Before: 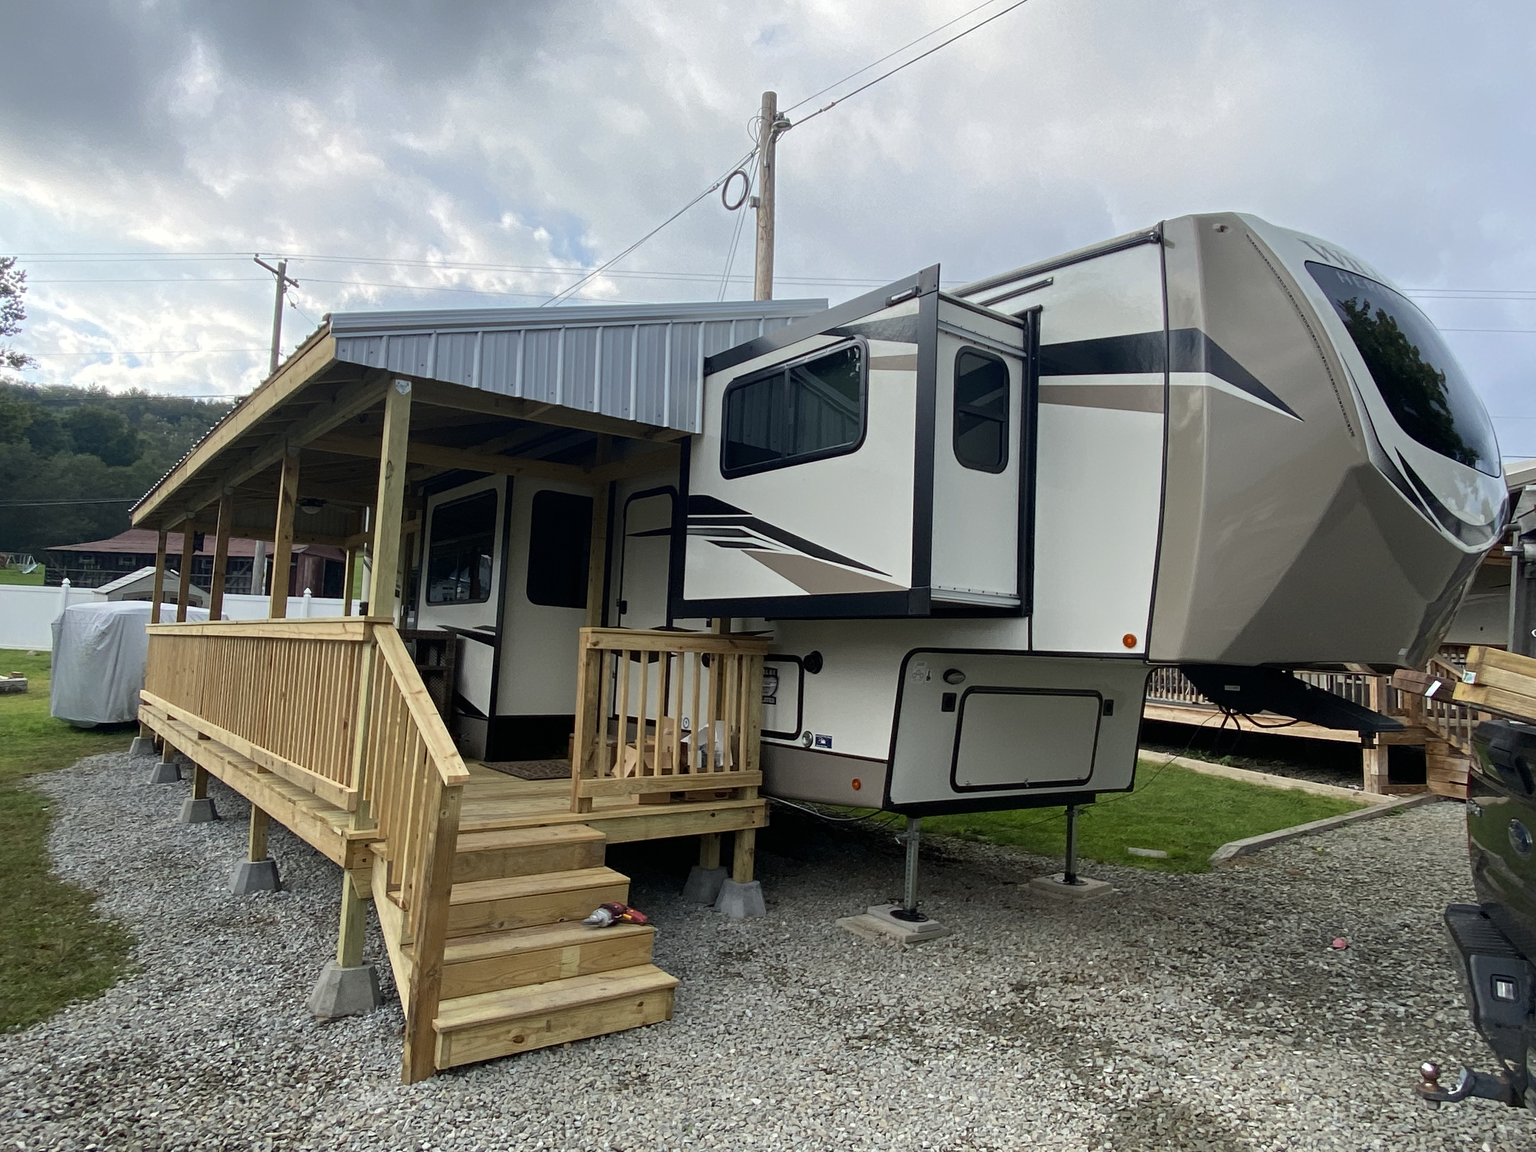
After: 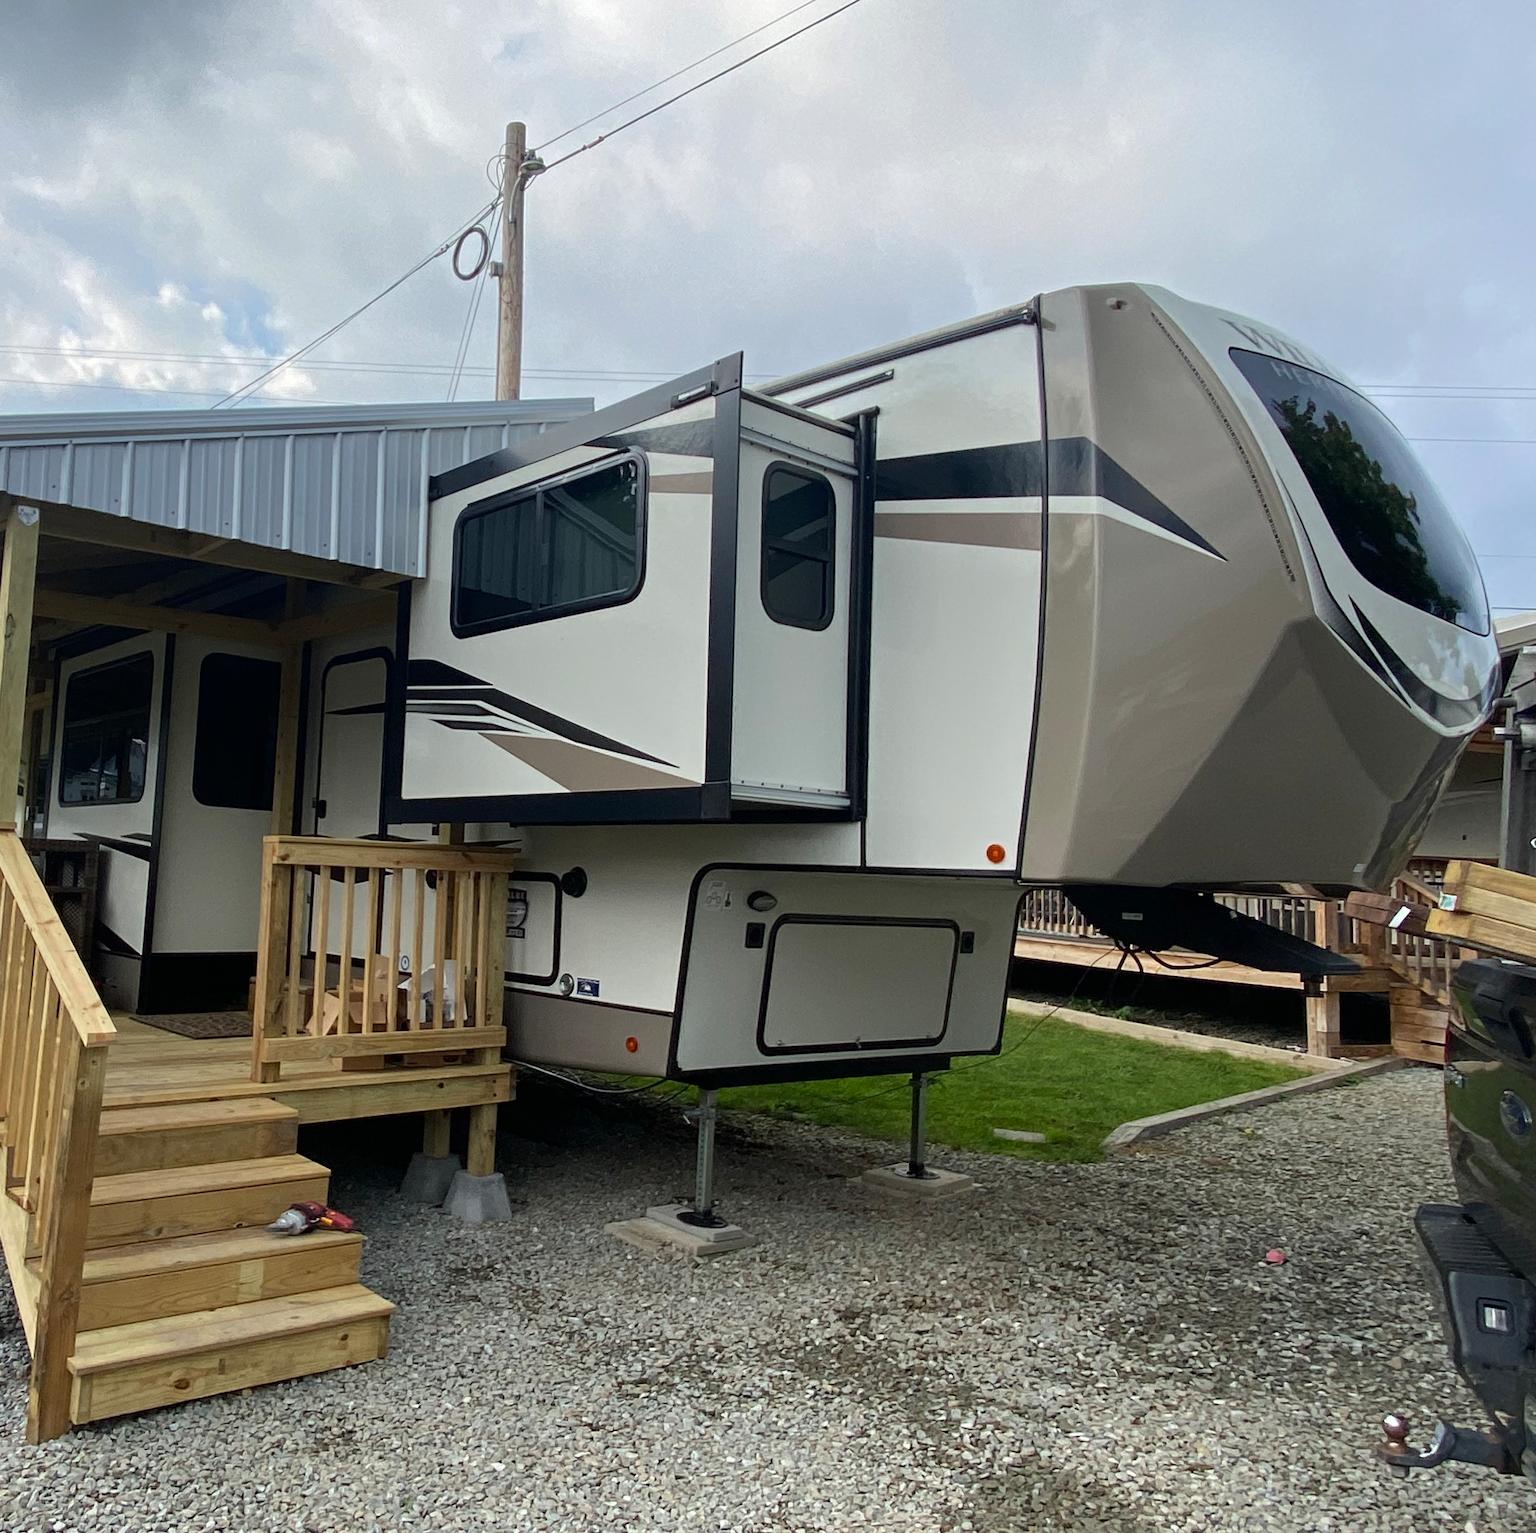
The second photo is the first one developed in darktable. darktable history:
crop and rotate: left 24.881%
